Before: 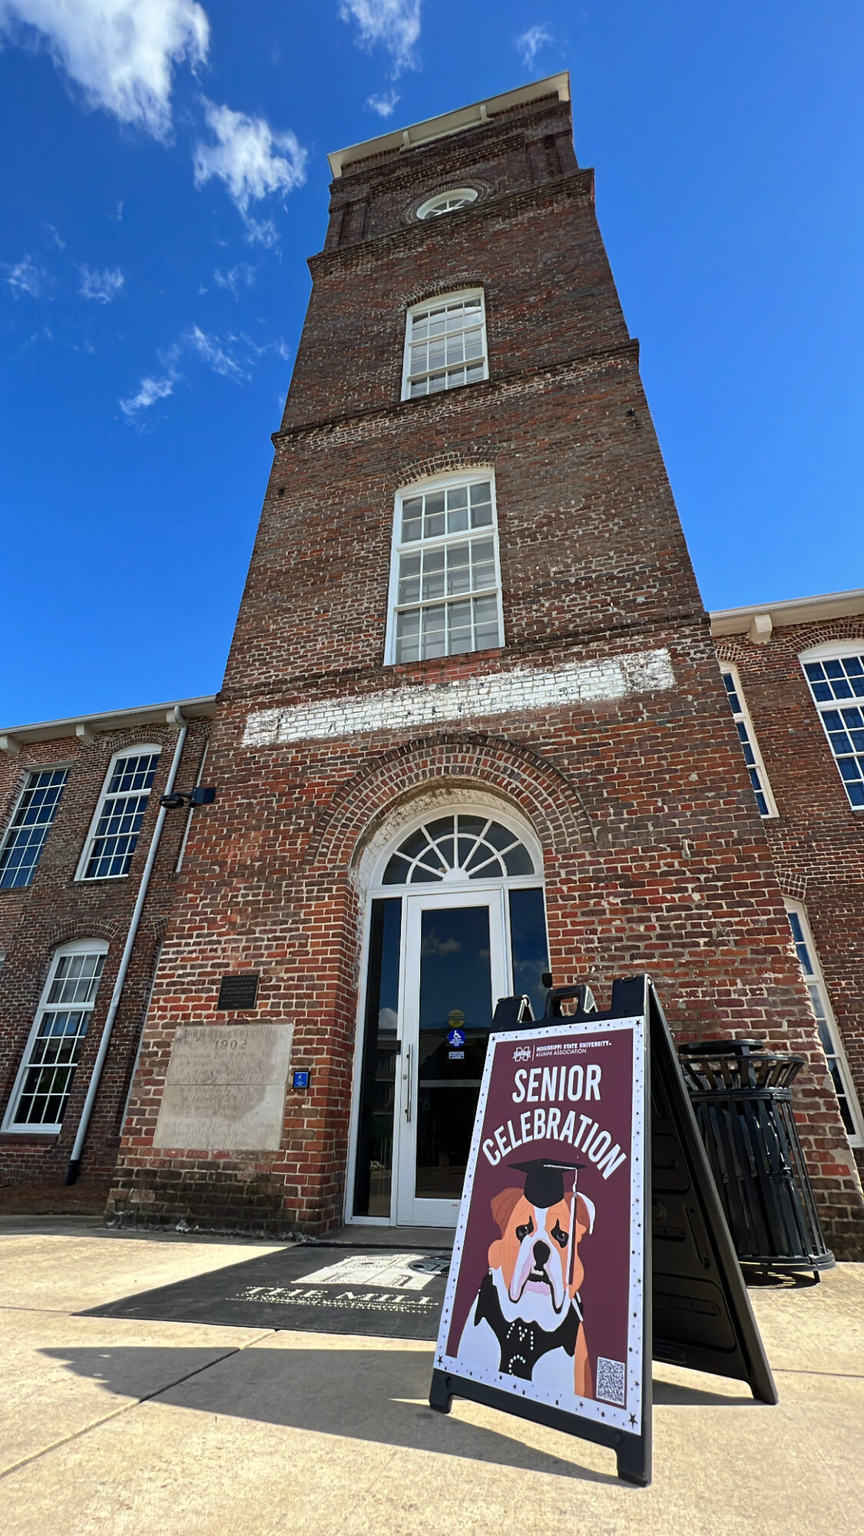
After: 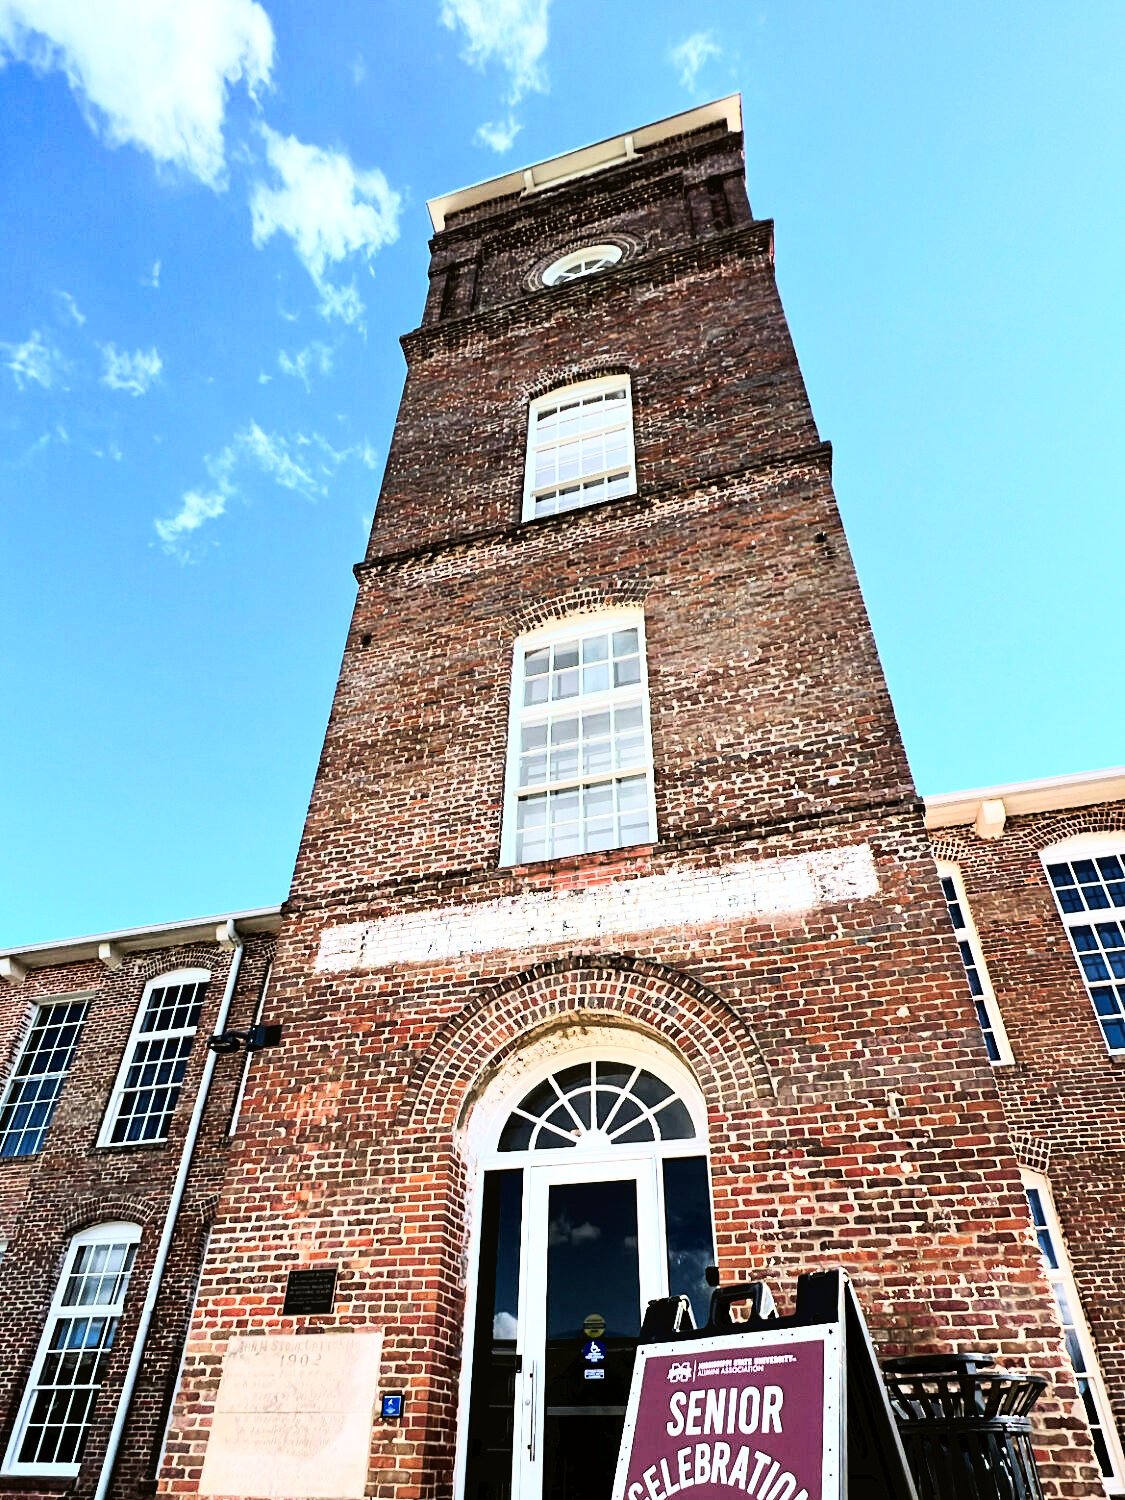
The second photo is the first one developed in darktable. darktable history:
exposure: black level correction 0.001, exposure 0.5 EV, compensate exposure bias true, compensate highlight preservation false
crop: bottom 24.967%
color correction: highlights a* 3.12, highlights b* -1.55, shadows a* -0.101, shadows b* 2.52, saturation 0.98
rgb curve: curves: ch0 [(0, 0) (0.21, 0.15) (0.24, 0.21) (0.5, 0.75) (0.75, 0.96) (0.89, 0.99) (1, 1)]; ch1 [(0, 0.02) (0.21, 0.13) (0.25, 0.2) (0.5, 0.67) (0.75, 0.9) (0.89, 0.97) (1, 1)]; ch2 [(0, 0.02) (0.21, 0.13) (0.25, 0.2) (0.5, 0.67) (0.75, 0.9) (0.89, 0.97) (1, 1)], compensate middle gray true
tone curve: curves: ch0 [(0, 0) (0.003, 0.019) (0.011, 0.019) (0.025, 0.022) (0.044, 0.026) (0.069, 0.032) (0.1, 0.052) (0.136, 0.081) (0.177, 0.123) (0.224, 0.17) (0.277, 0.219) (0.335, 0.276) (0.399, 0.344) (0.468, 0.421) (0.543, 0.508) (0.623, 0.604) (0.709, 0.705) (0.801, 0.797) (0.898, 0.894) (1, 1)], preserve colors none
velvia: on, module defaults
tone equalizer: on, module defaults
